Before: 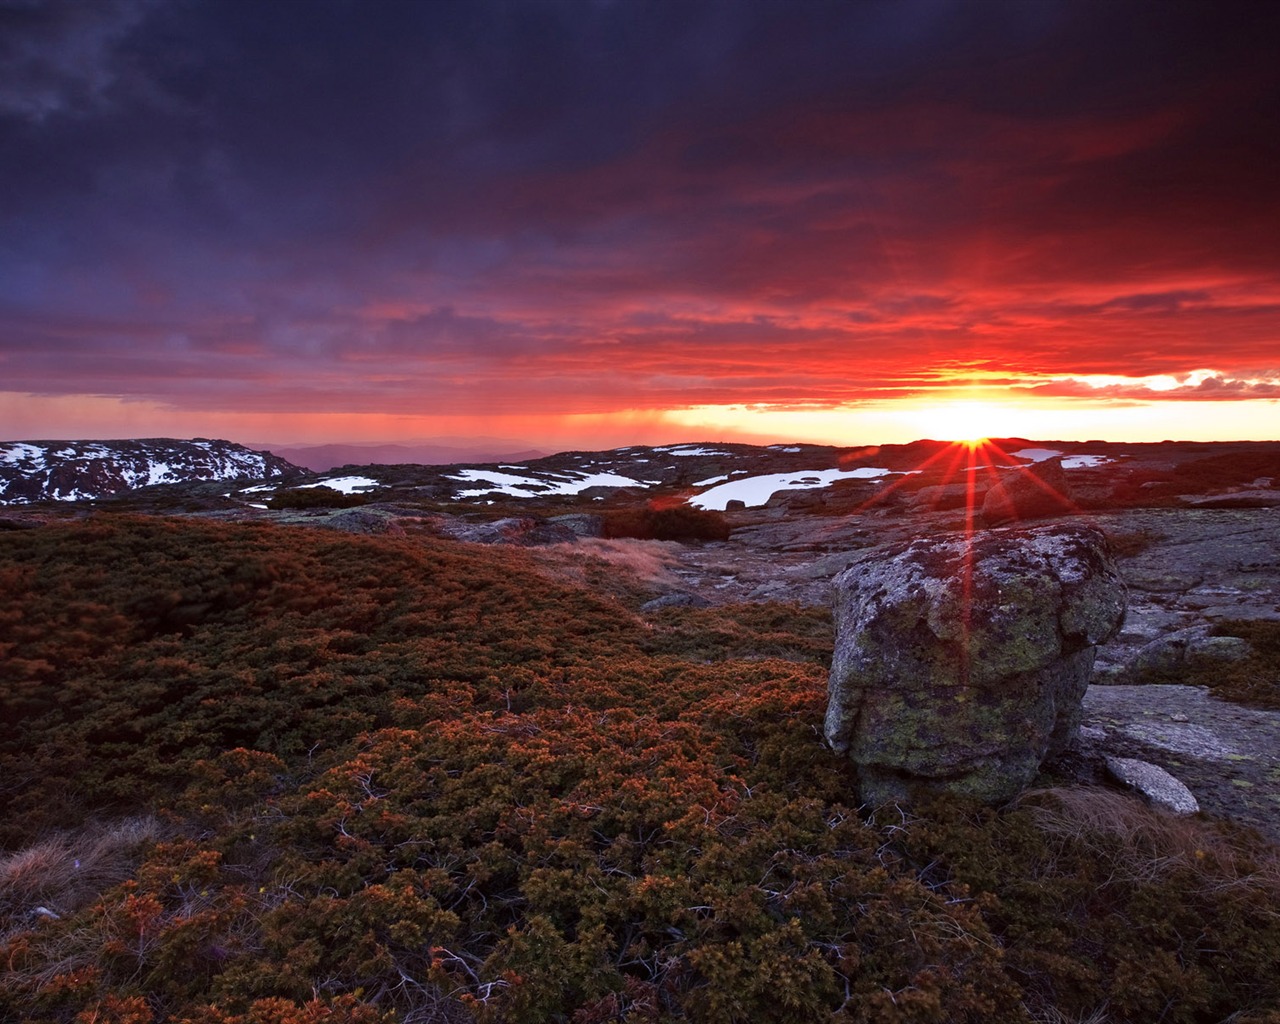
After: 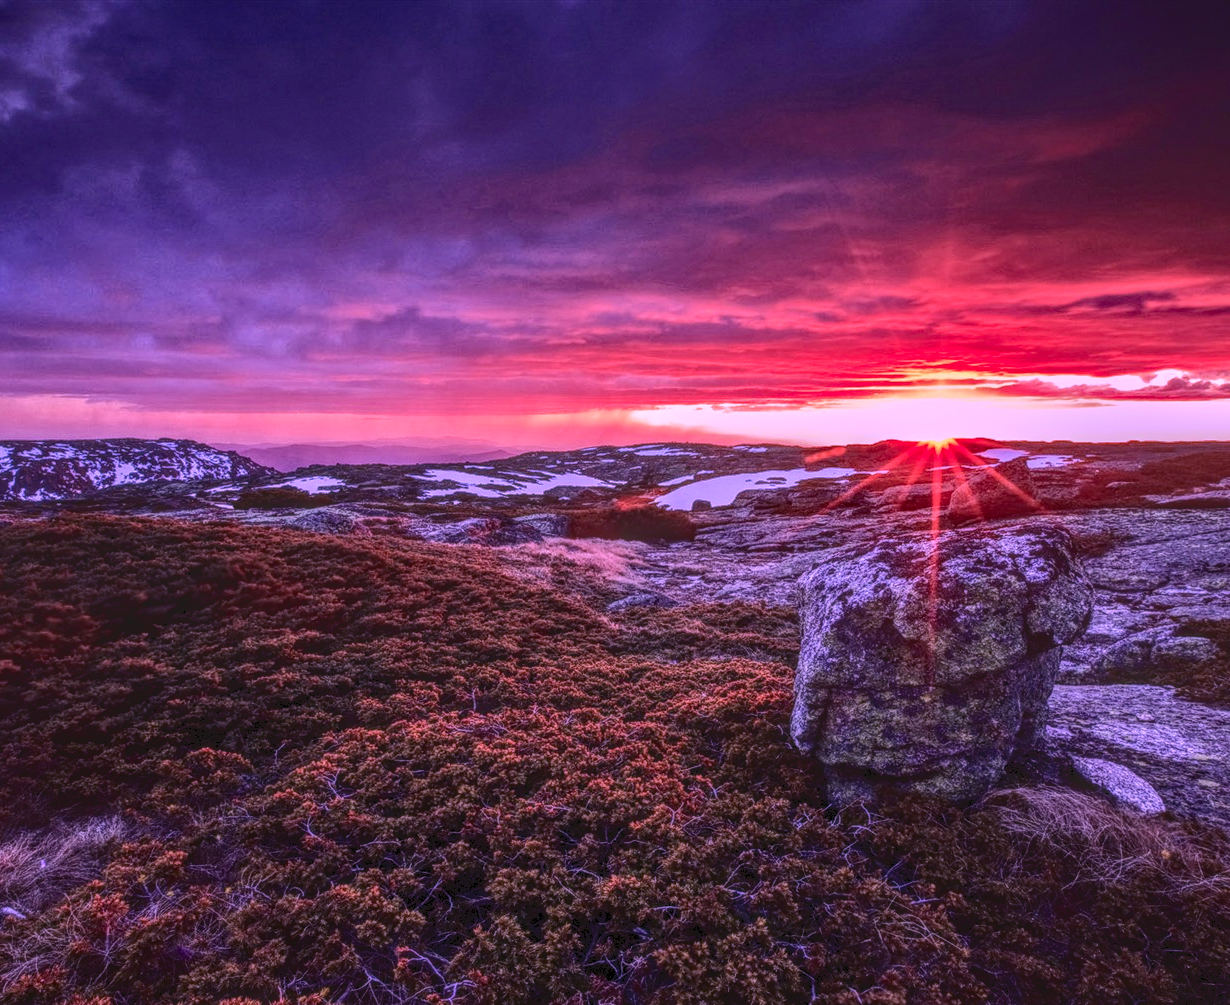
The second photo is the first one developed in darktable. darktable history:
exposure: black level correction 0.002, exposure 0.296 EV, compensate highlight preservation false
crop and rotate: left 2.693%, right 1.153%, bottom 1.775%
color calibration: output R [1.107, -0.012, -0.003, 0], output B [0, 0, 1.308, 0], illuminant as shot in camera, x 0.377, y 0.392, temperature 4182.43 K
local contrast: highlights 2%, shadows 6%, detail 199%, midtone range 0.25
tone curve: curves: ch0 [(0, 0) (0.003, 0.085) (0.011, 0.086) (0.025, 0.086) (0.044, 0.088) (0.069, 0.093) (0.1, 0.102) (0.136, 0.12) (0.177, 0.157) (0.224, 0.203) (0.277, 0.277) (0.335, 0.36) (0.399, 0.463) (0.468, 0.559) (0.543, 0.626) (0.623, 0.703) (0.709, 0.789) (0.801, 0.869) (0.898, 0.927) (1, 1)], color space Lab, independent channels, preserve colors none
